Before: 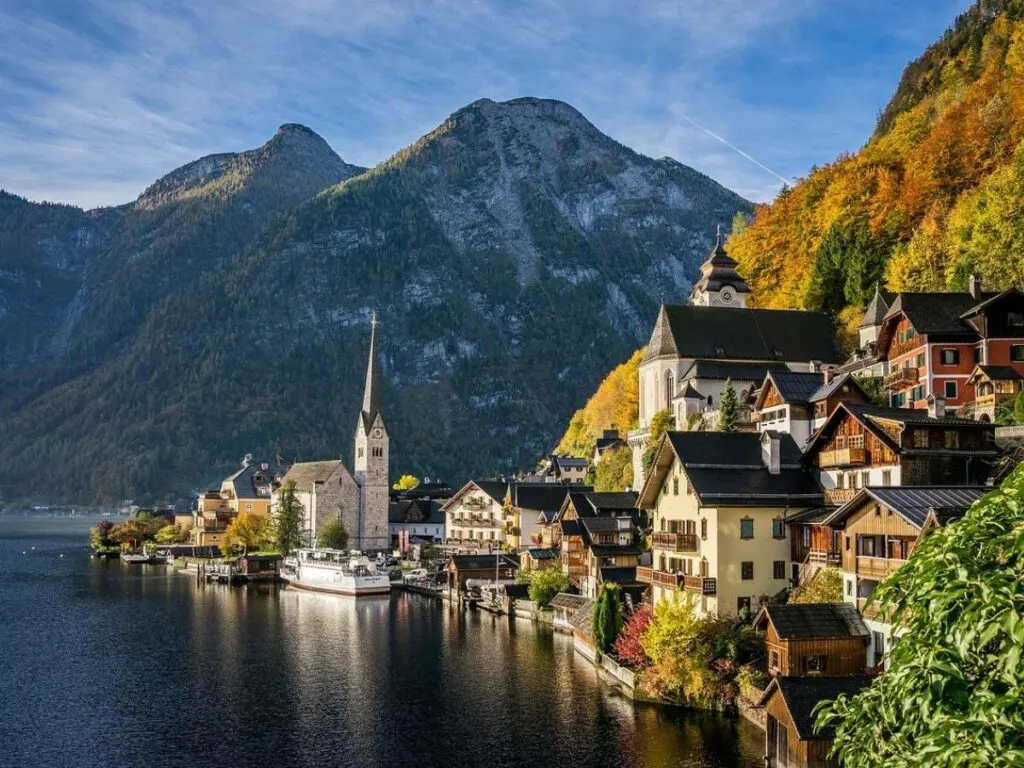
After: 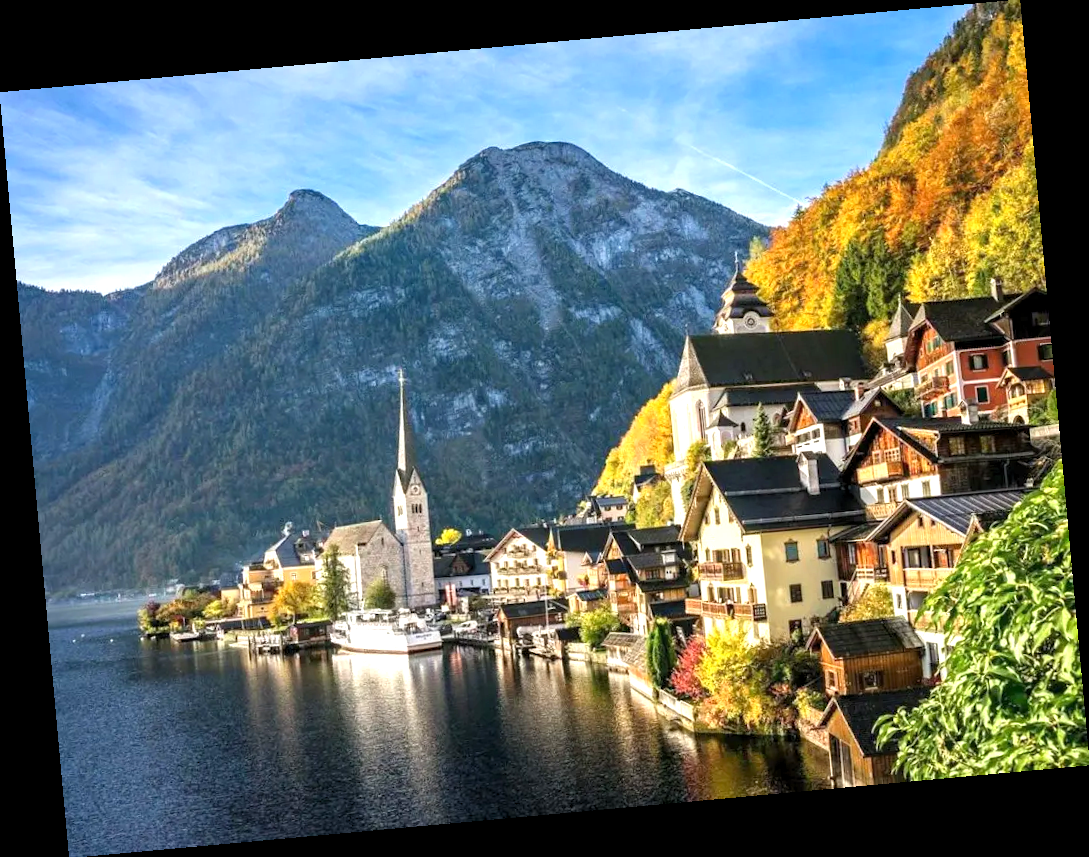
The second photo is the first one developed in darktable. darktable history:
exposure: exposure 1 EV, compensate highlight preservation false
levels: levels [0.018, 0.493, 1]
rotate and perspective: rotation -5.2°, automatic cropping off
